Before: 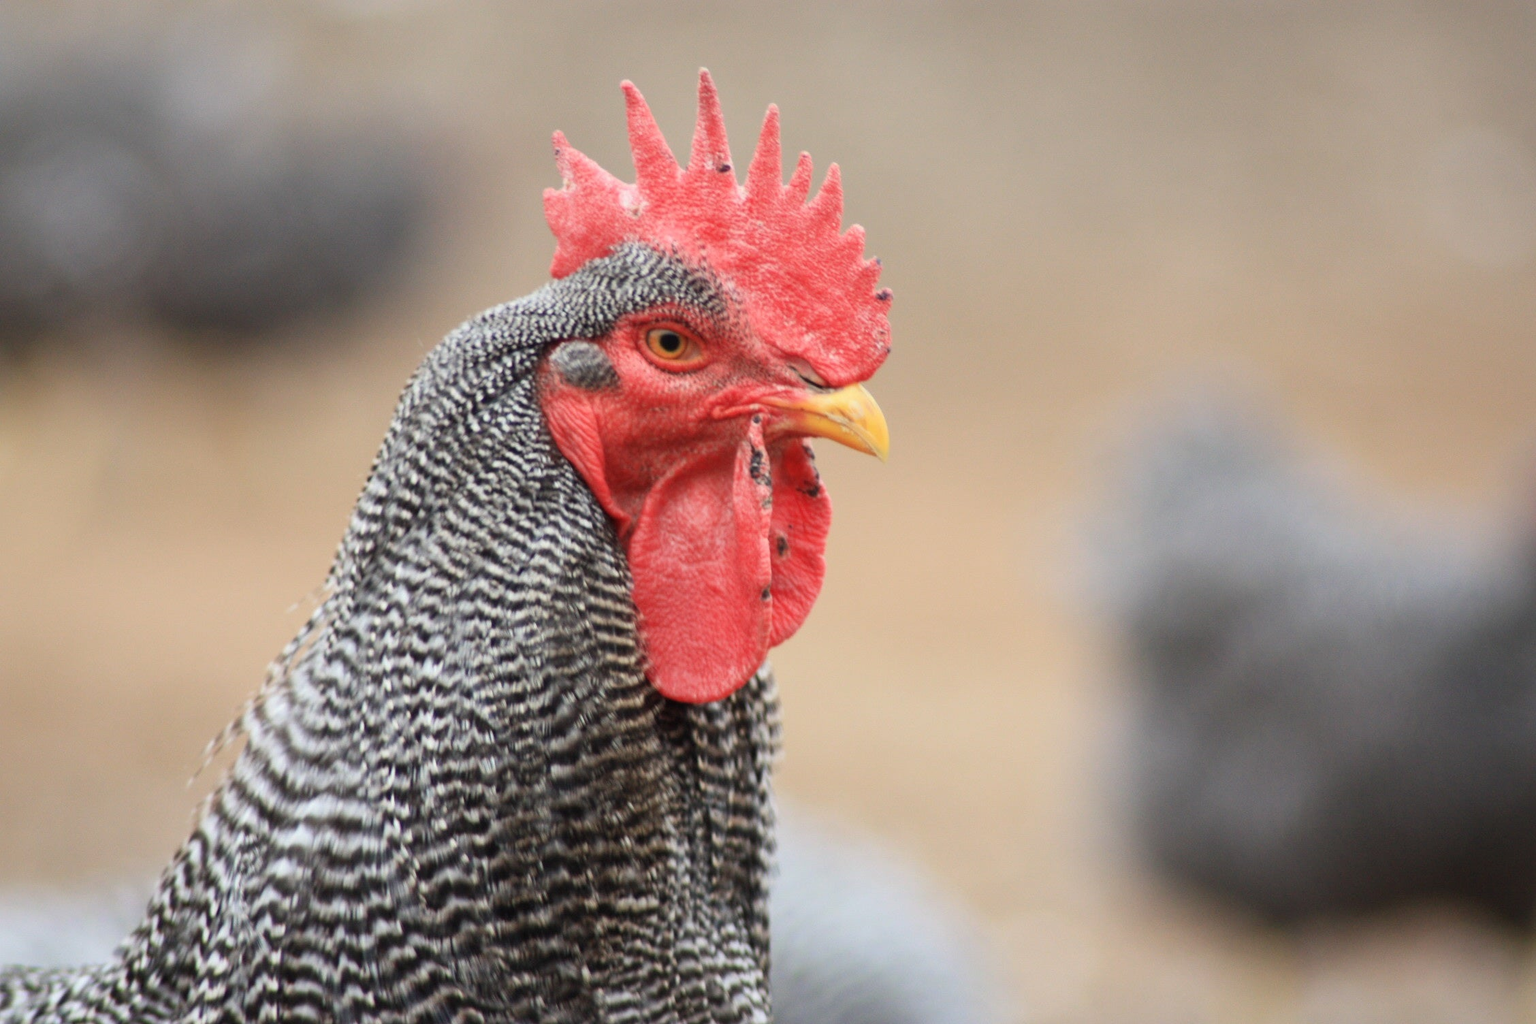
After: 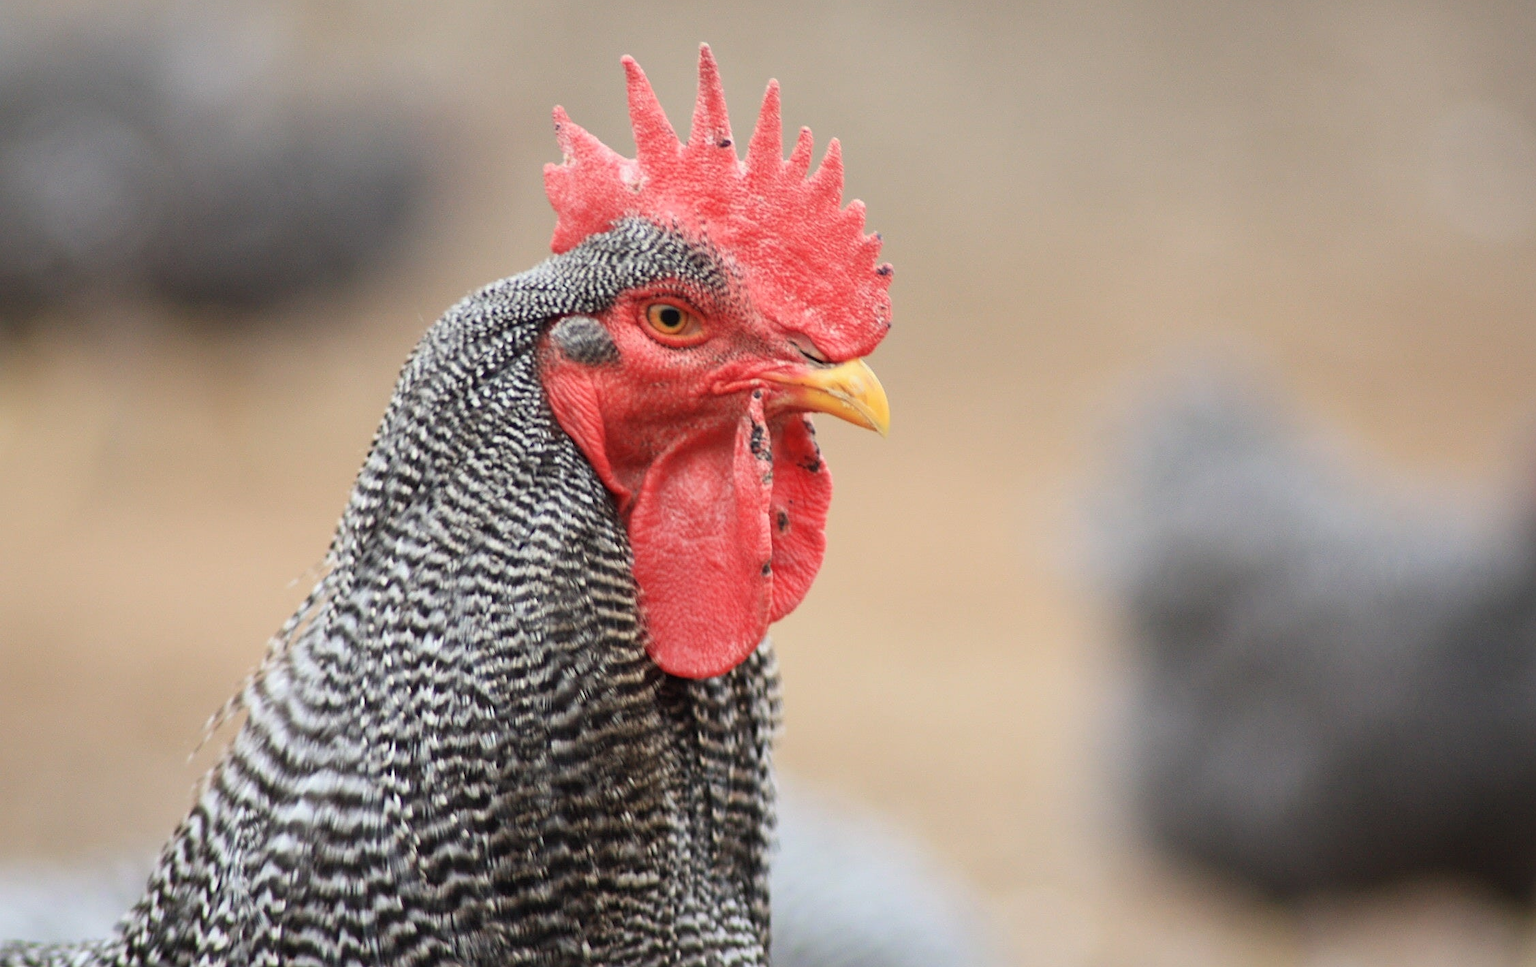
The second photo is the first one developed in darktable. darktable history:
sharpen: on, module defaults
white balance: emerald 1
crop and rotate: top 2.479%, bottom 3.018%
